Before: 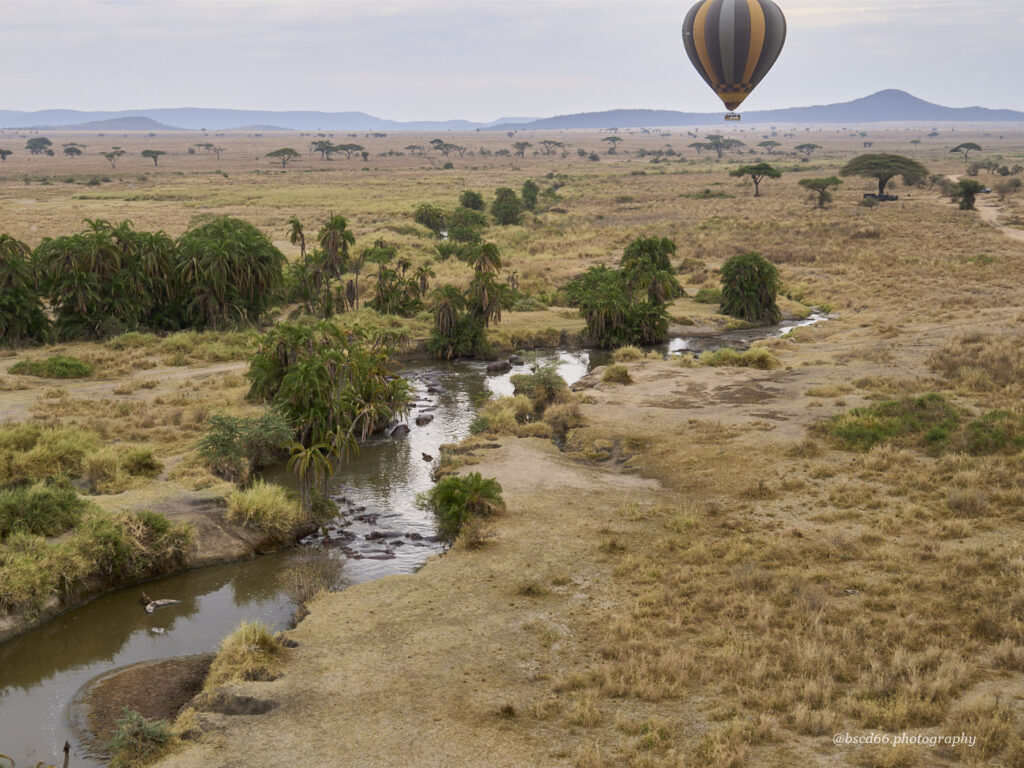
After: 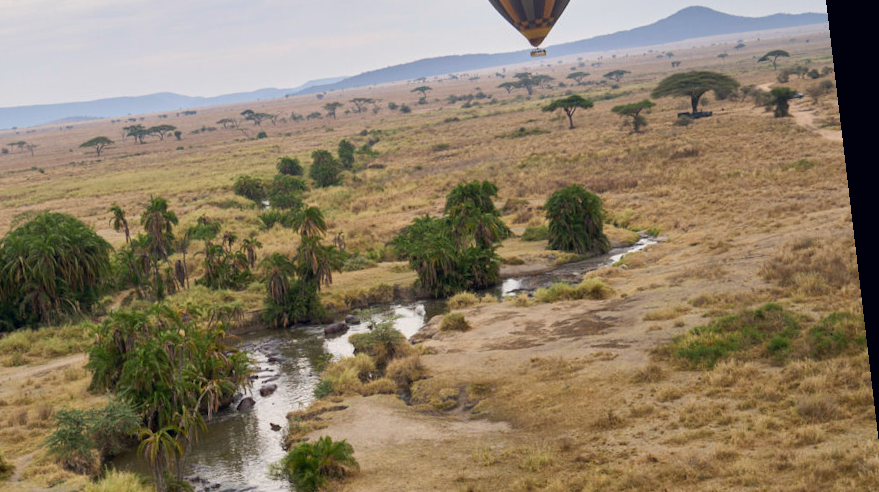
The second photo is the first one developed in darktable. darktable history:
rotate and perspective: rotation -6.83°, automatic cropping off
crop: left 18.38%, top 11.092%, right 2.134%, bottom 33.217%
color correction: highlights a* 0.207, highlights b* 2.7, shadows a* -0.874, shadows b* -4.78
